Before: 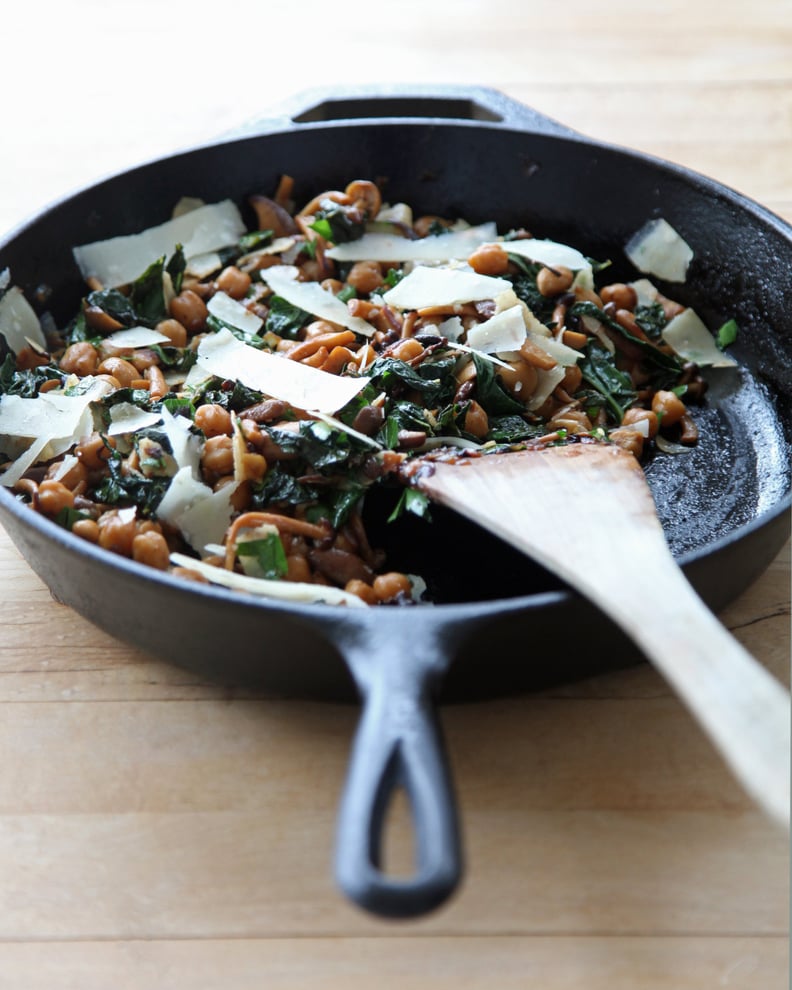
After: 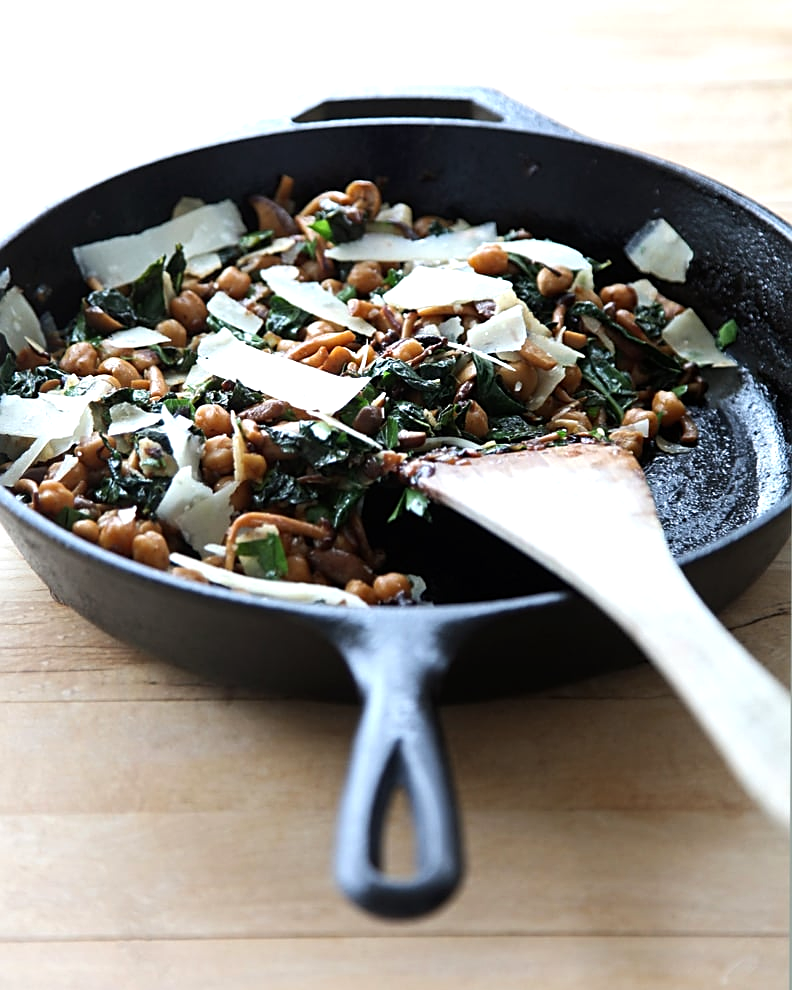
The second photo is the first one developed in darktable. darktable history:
sharpen: on, module defaults
tone equalizer: -8 EV -0.451 EV, -7 EV -0.362 EV, -6 EV -0.294 EV, -5 EV -0.186 EV, -3 EV 0.203 EV, -2 EV 0.339 EV, -1 EV 0.365 EV, +0 EV 0.39 EV, edges refinement/feathering 500, mask exposure compensation -1.57 EV, preserve details no
